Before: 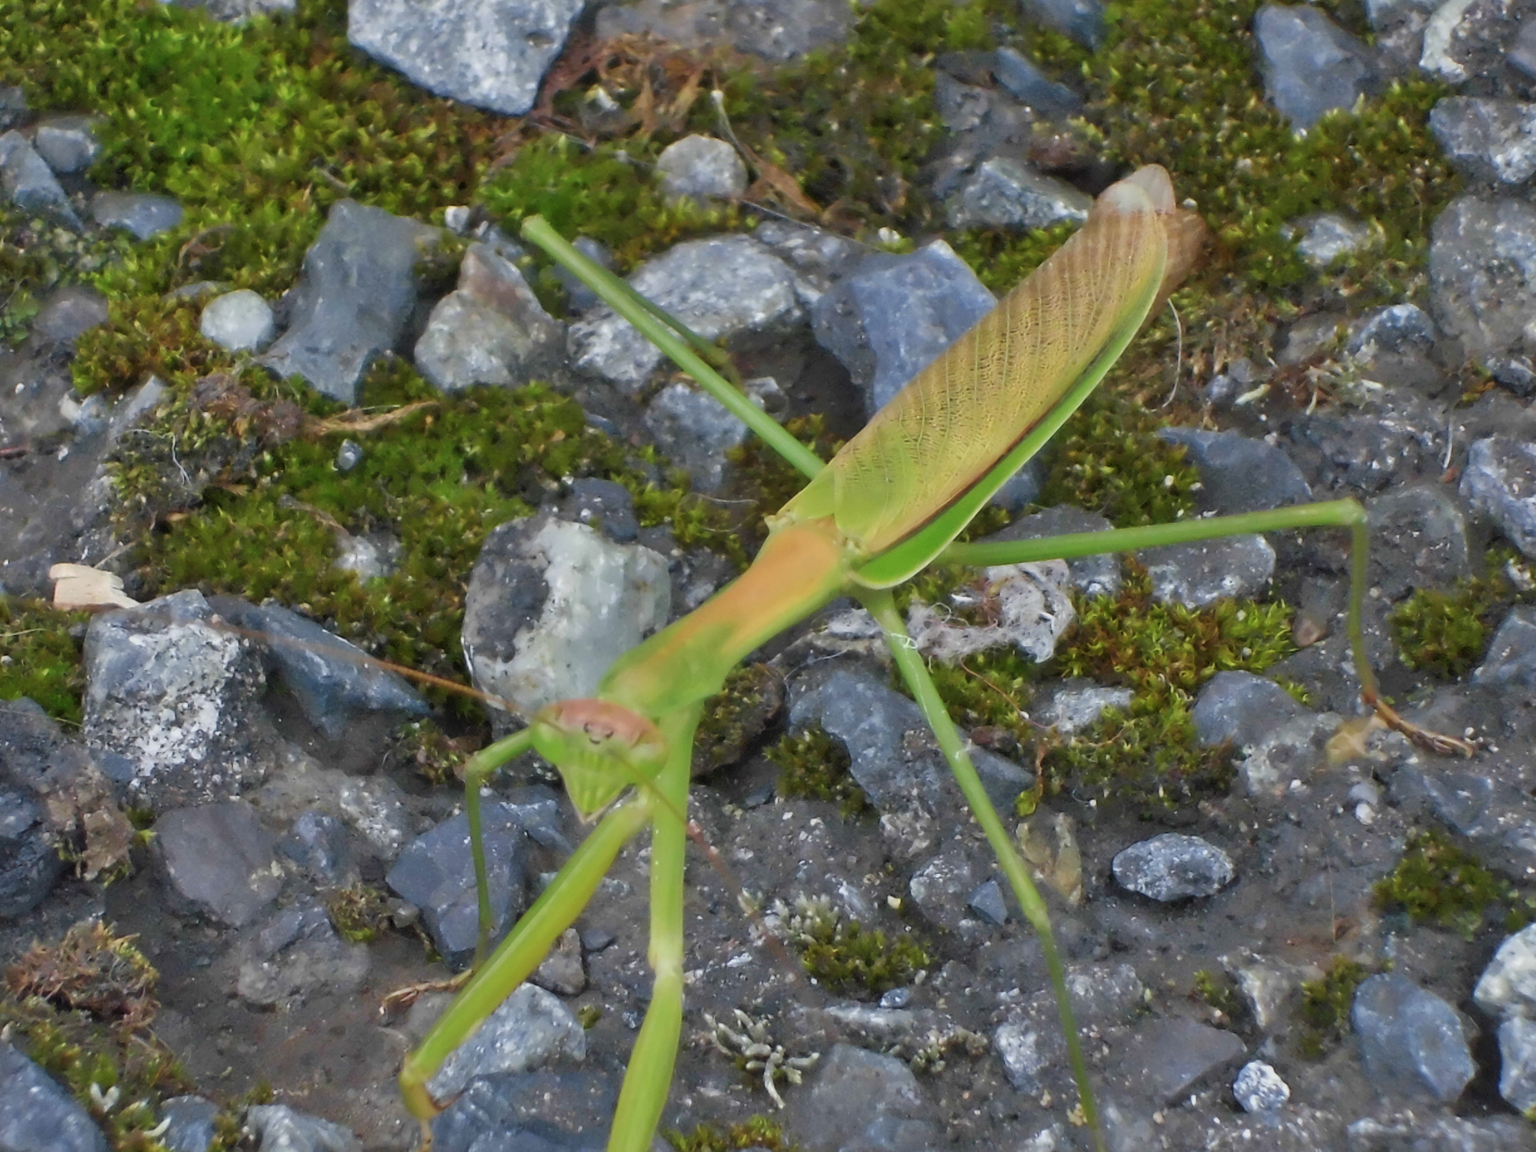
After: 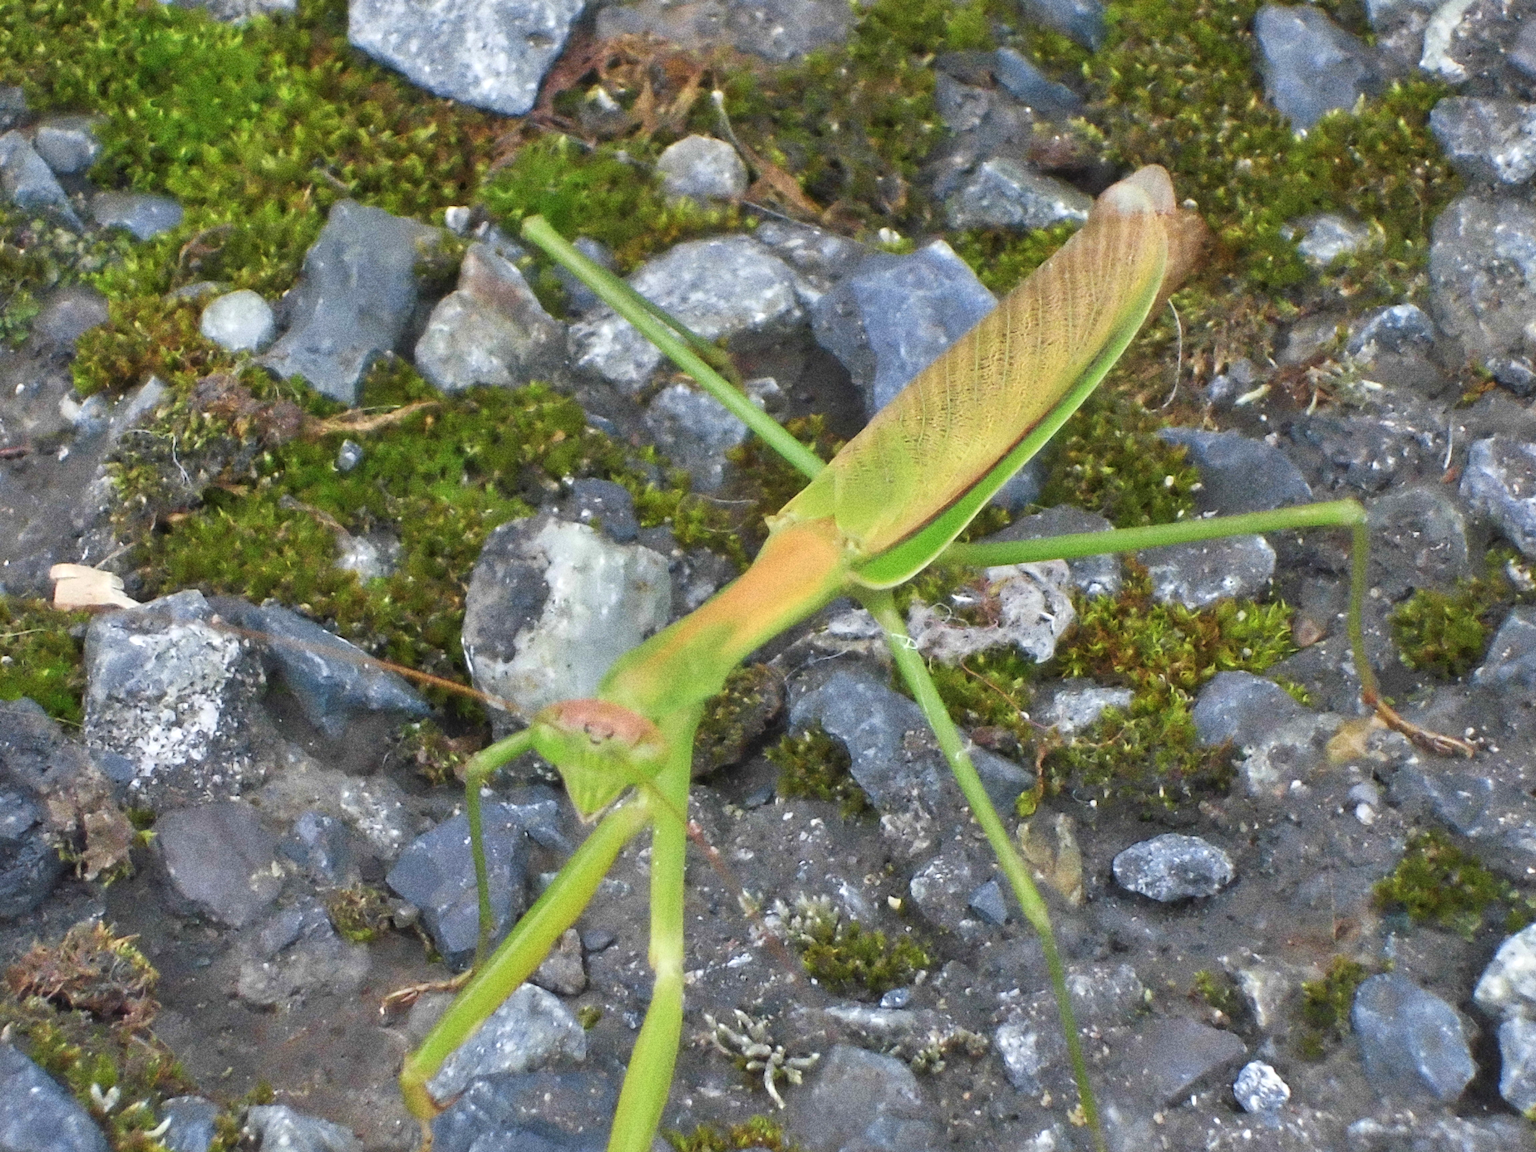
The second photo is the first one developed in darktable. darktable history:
exposure: black level correction 0, exposure 0.5 EV, compensate highlight preservation false
grain: coarseness 11.82 ISO, strength 36.67%, mid-tones bias 74.17%
